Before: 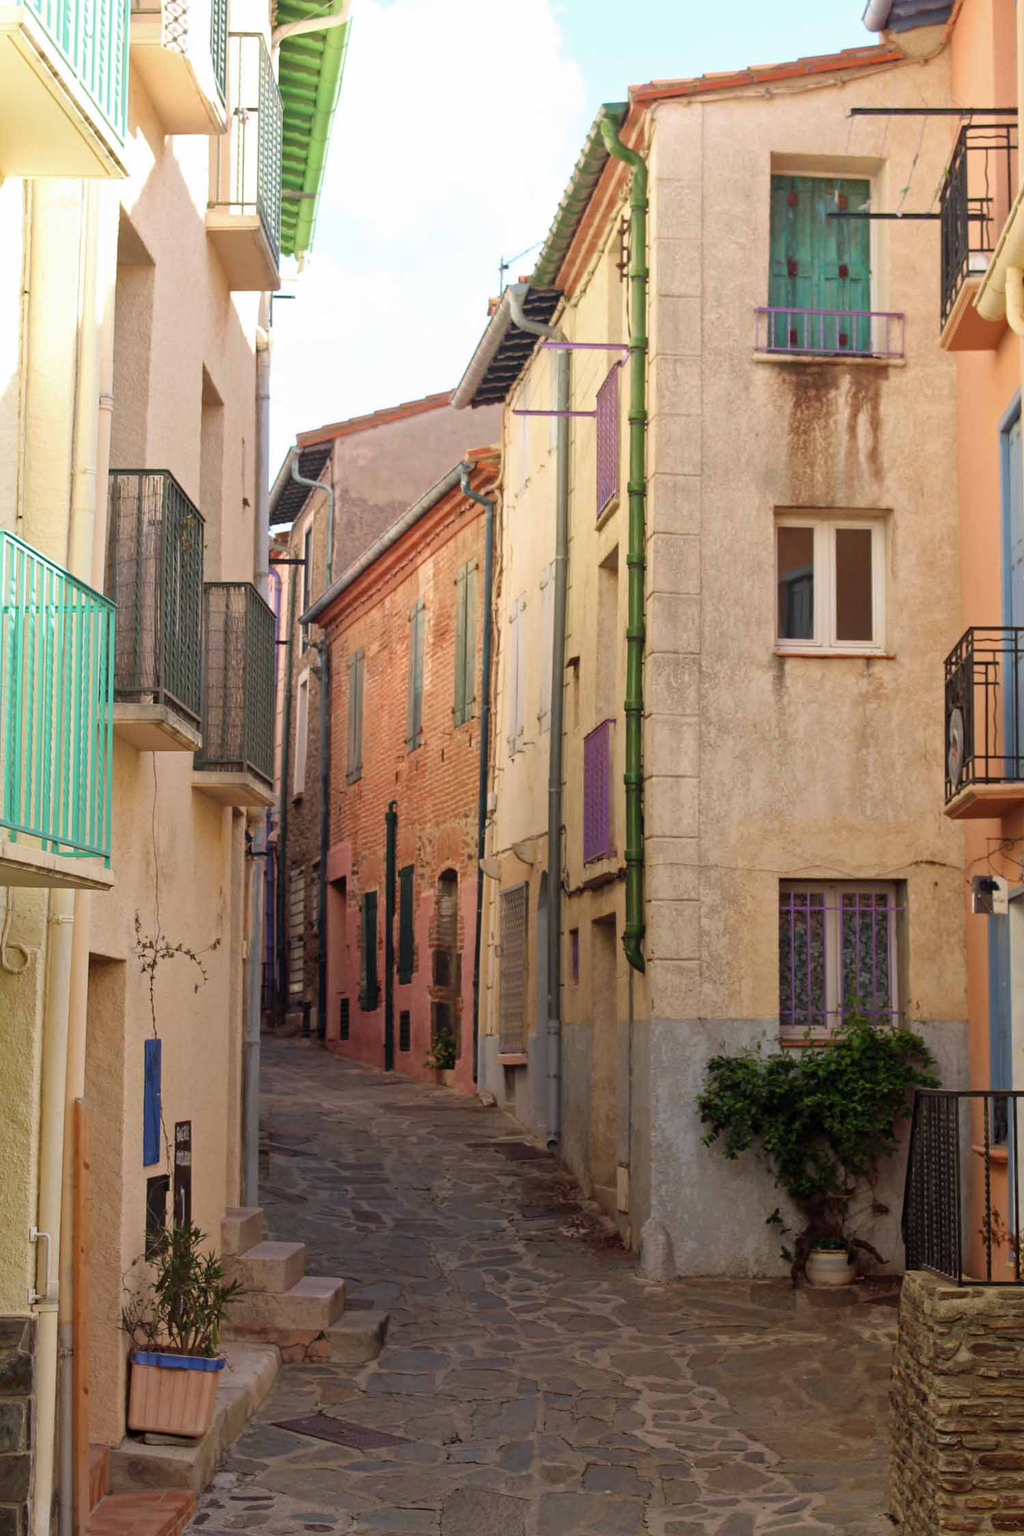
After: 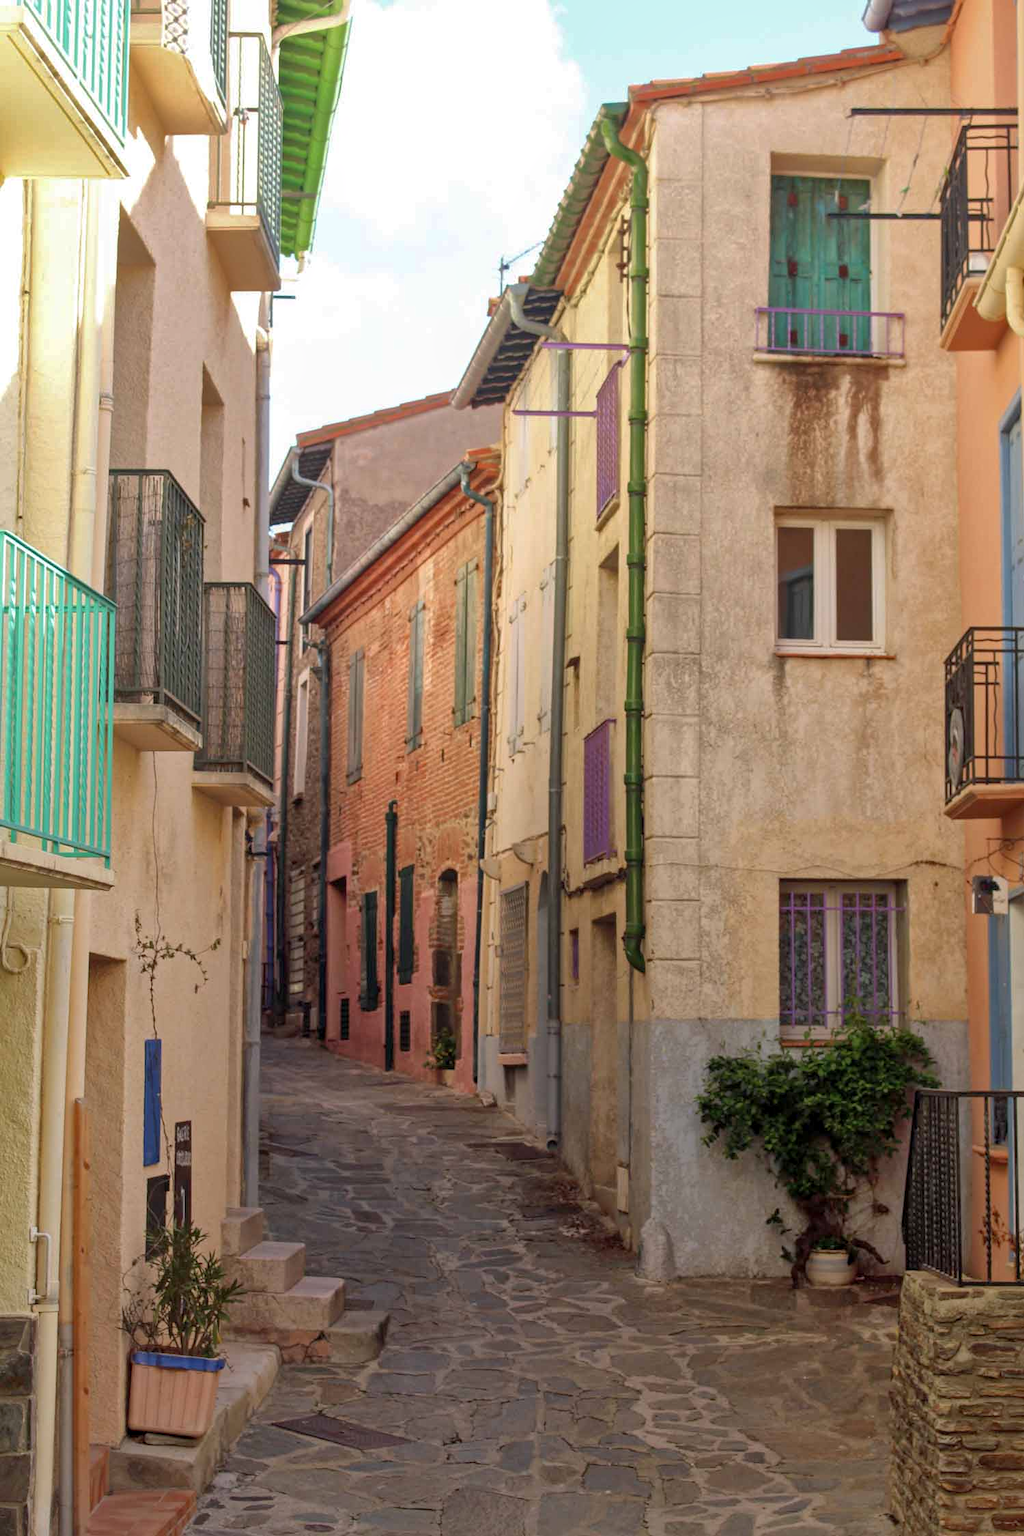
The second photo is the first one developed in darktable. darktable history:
local contrast: detail 117%
shadows and highlights: on, module defaults
